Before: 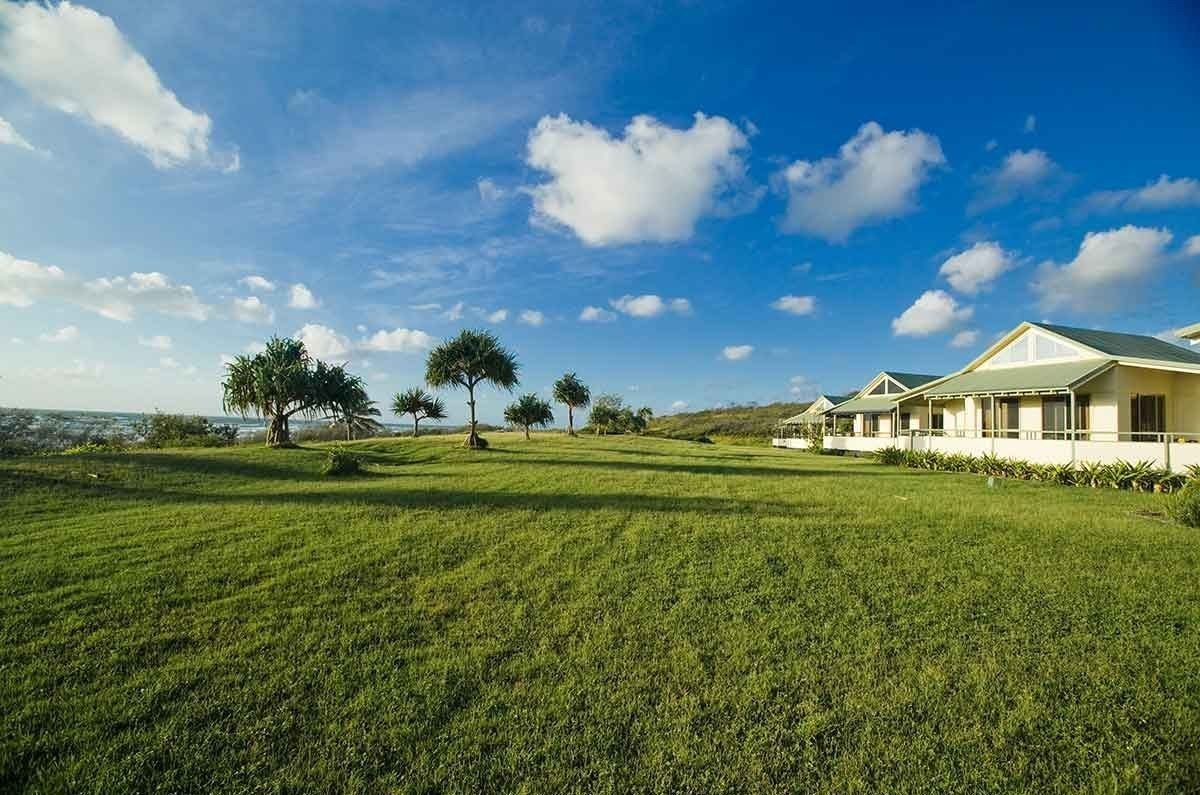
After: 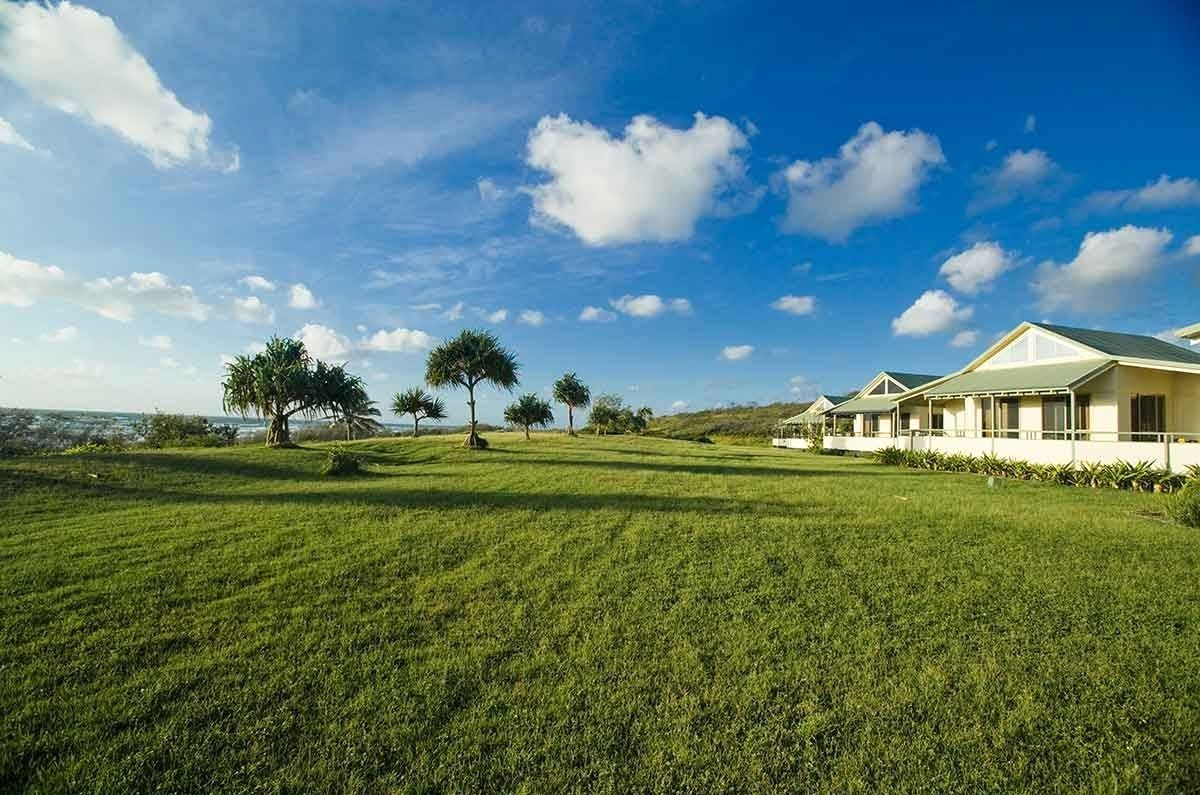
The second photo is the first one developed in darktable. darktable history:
shadows and highlights: shadows -0.092, highlights 41.15
